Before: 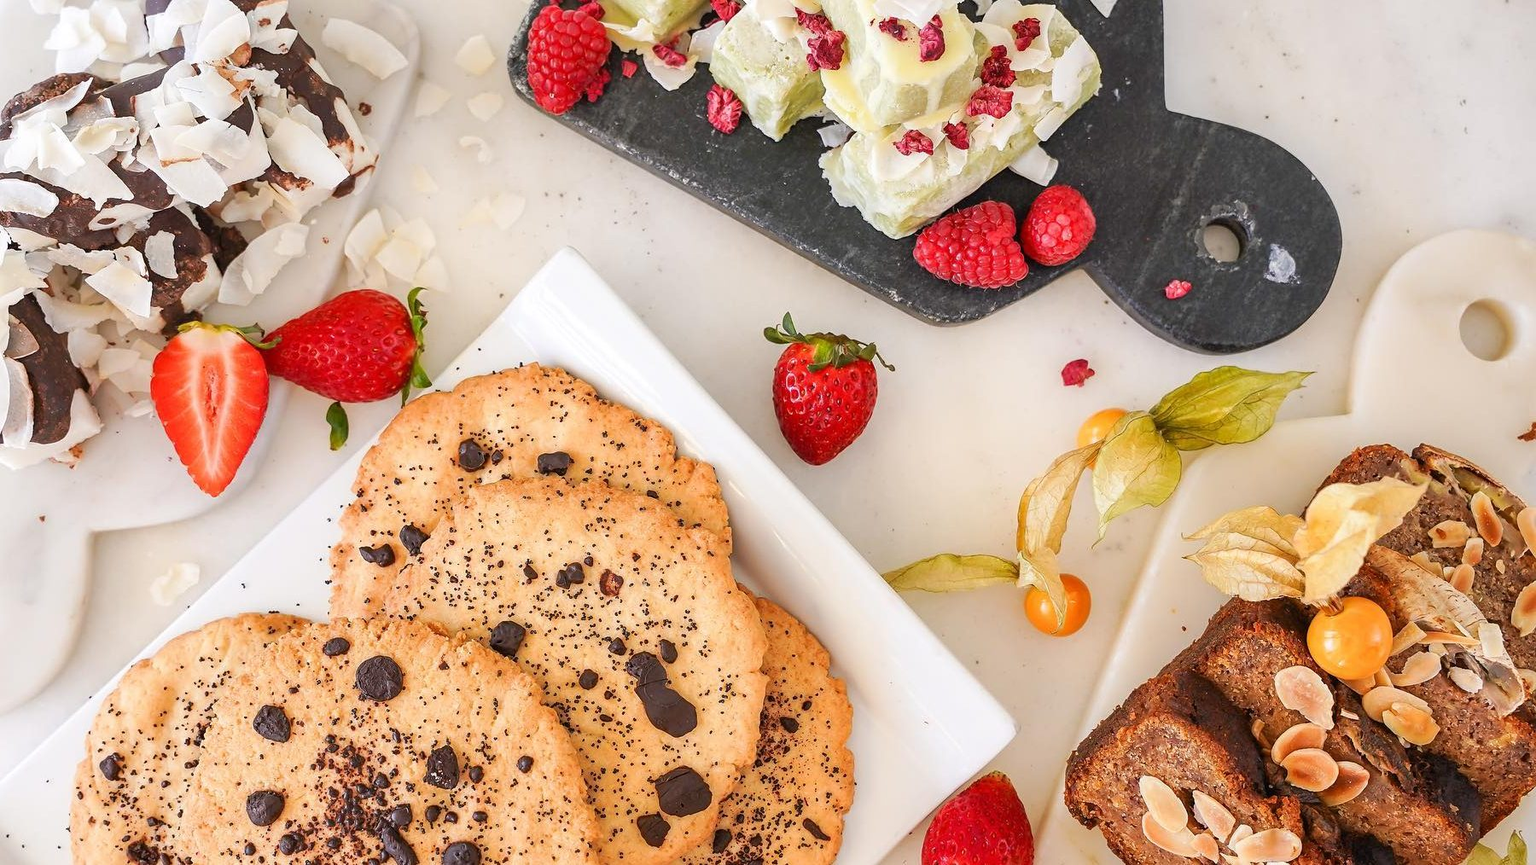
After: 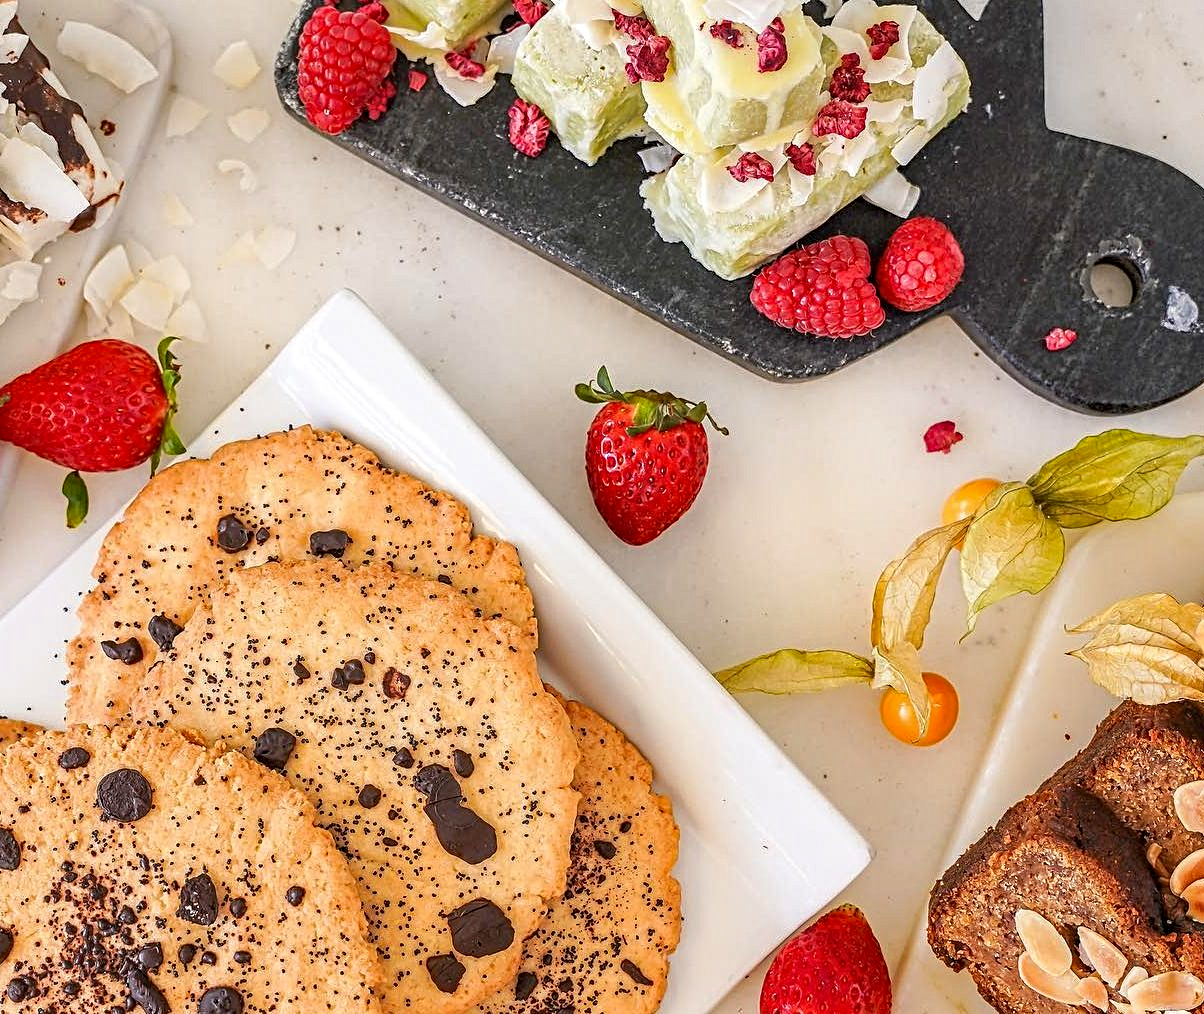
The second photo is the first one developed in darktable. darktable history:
crop and rotate: left 17.783%, right 15.278%
haze removal: strength 0.294, distance 0.244, compatibility mode true, adaptive false
contrast equalizer: y [[0.5, 0.5, 0.5, 0.539, 0.64, 0.611], [0.5 ×6], [0.5 ×6], [0 ×6], [0 ×6]]
